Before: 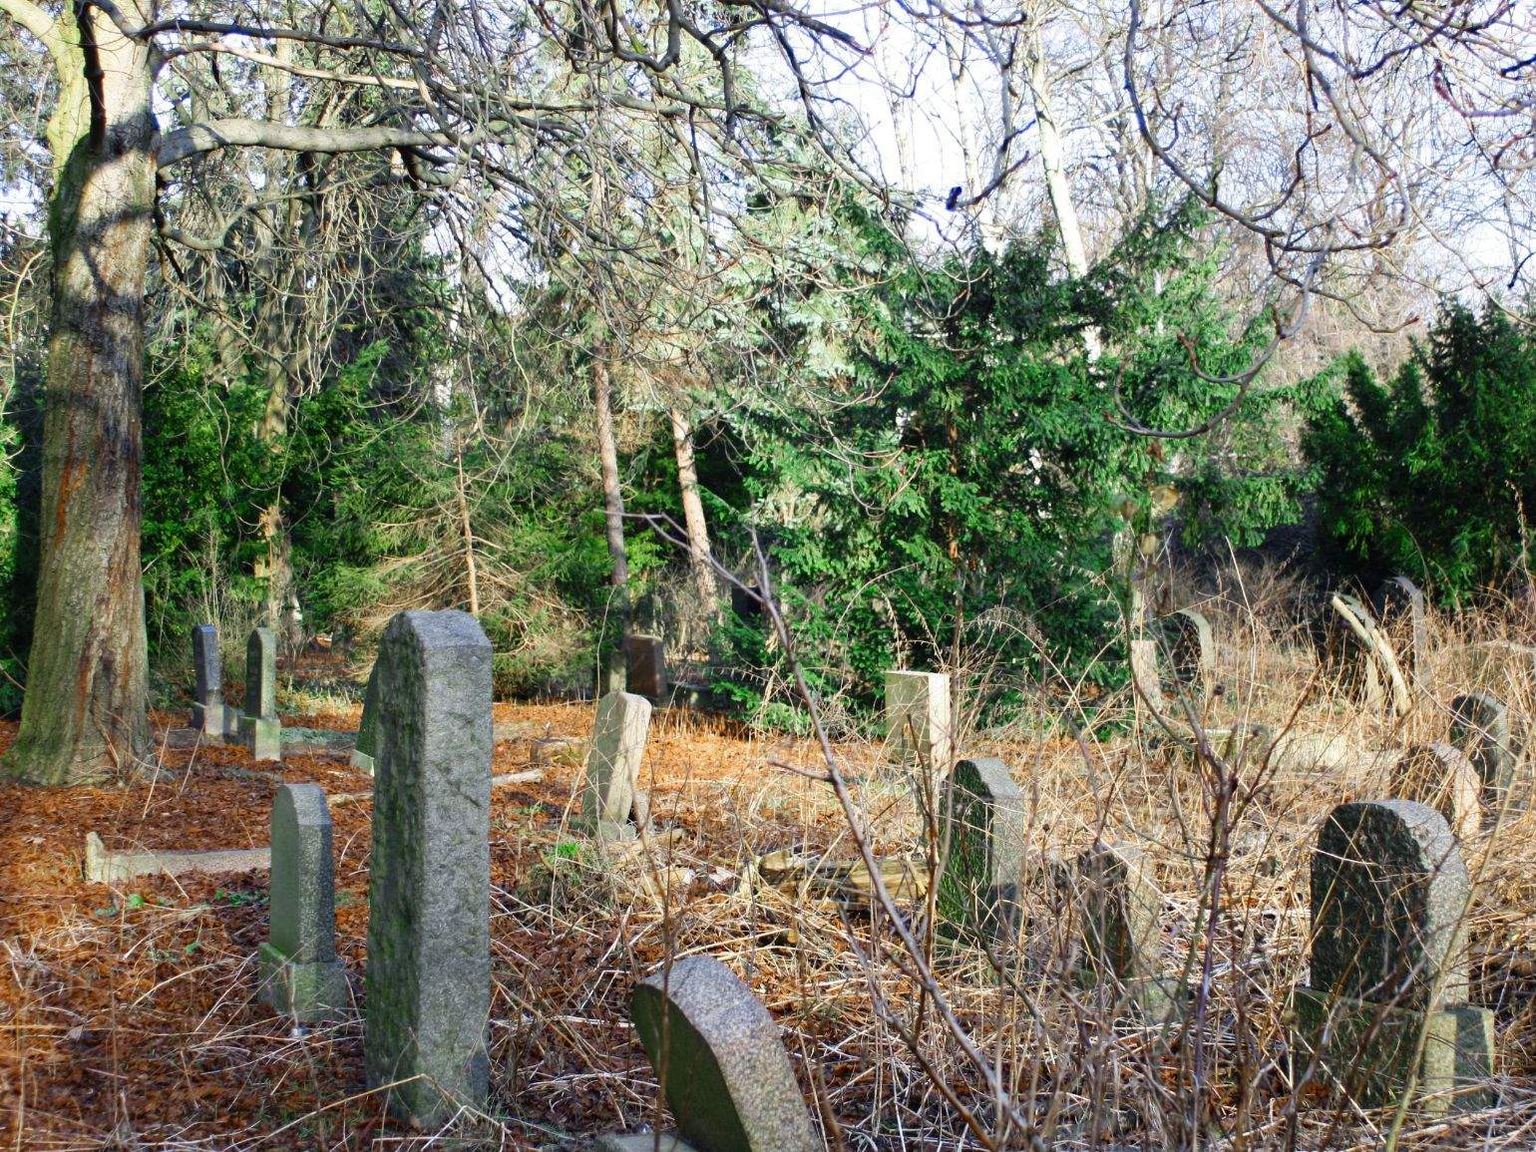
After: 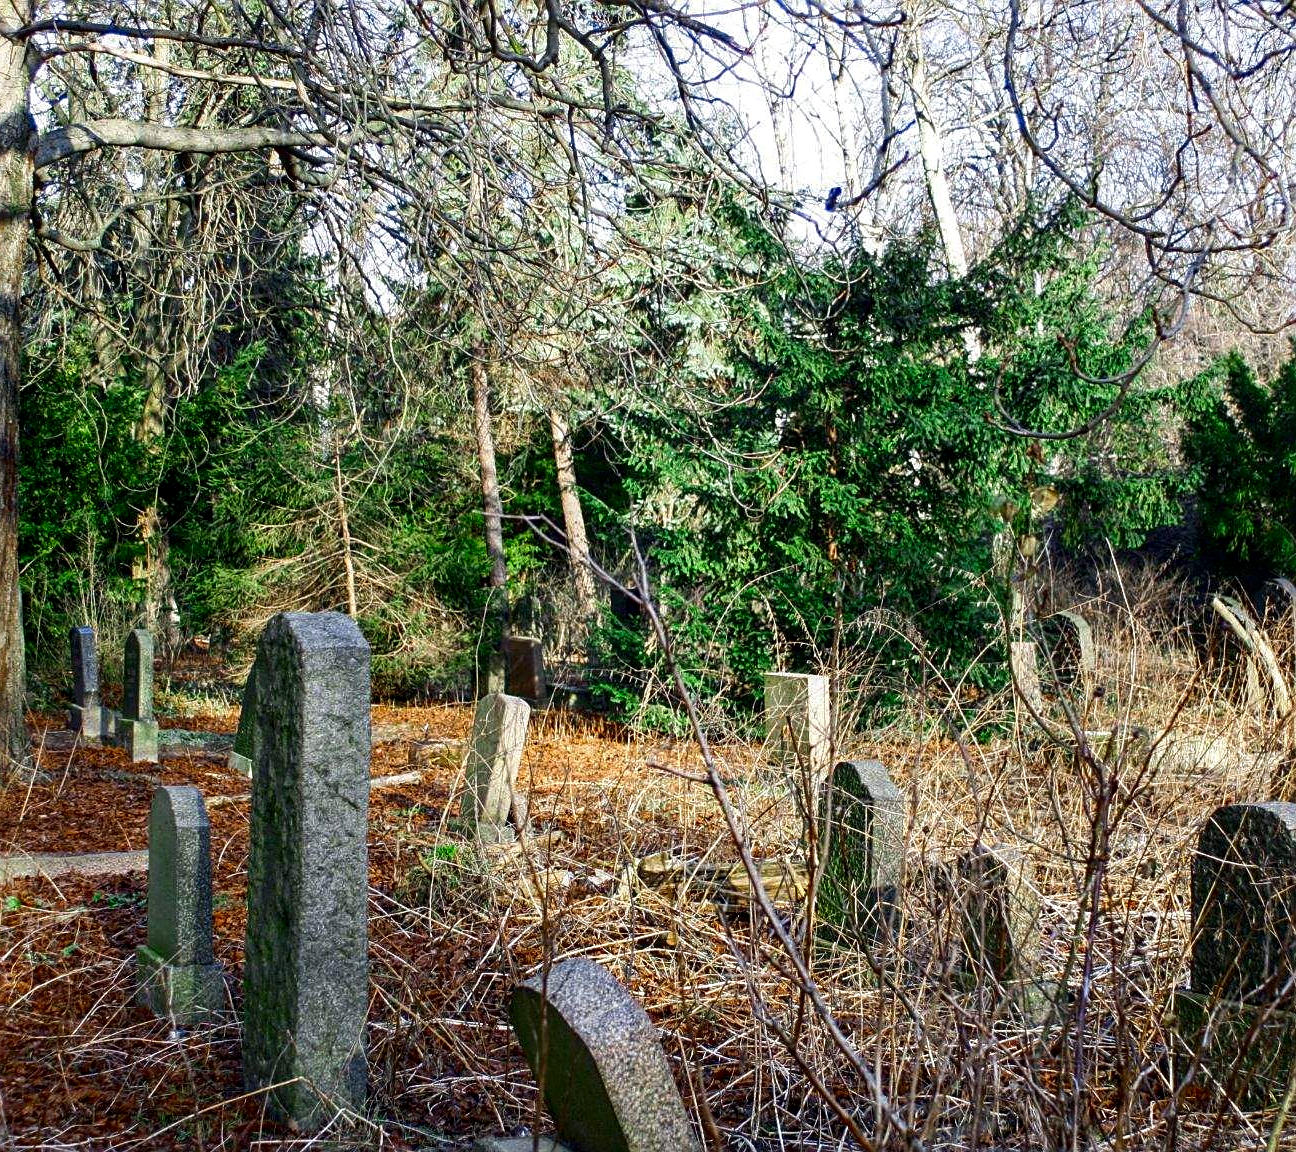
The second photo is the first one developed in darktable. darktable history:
contrast brightness saturation: contrast 0.07, brightness -0.14, saturation 0.11
local contrast: detail 130%
sharpen: on, module defaults
crop: left 8.026%, right 7.374%
